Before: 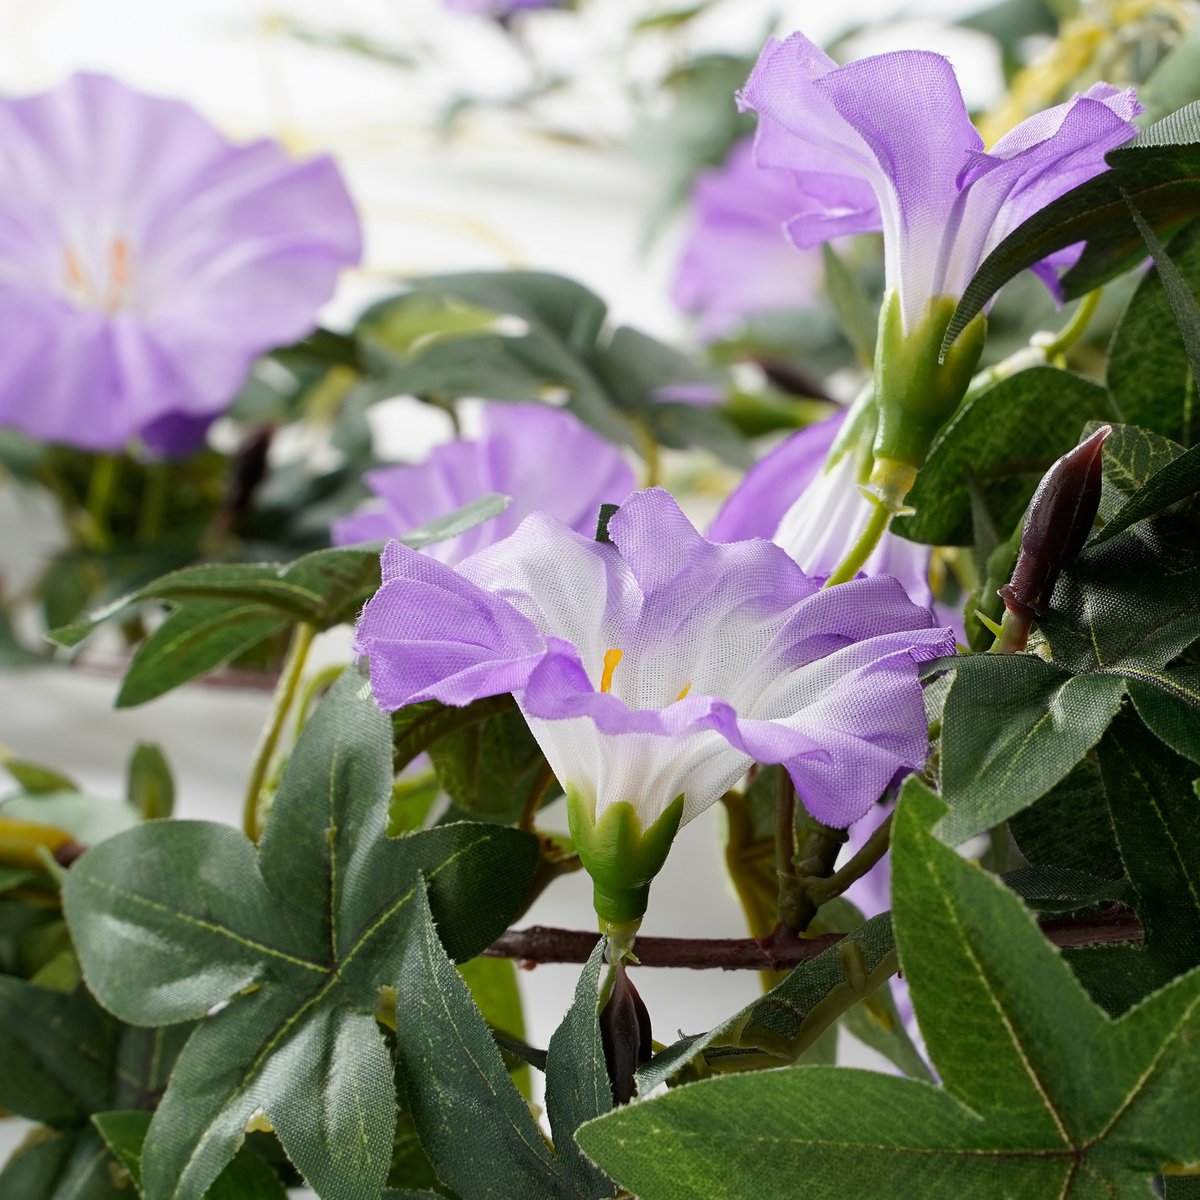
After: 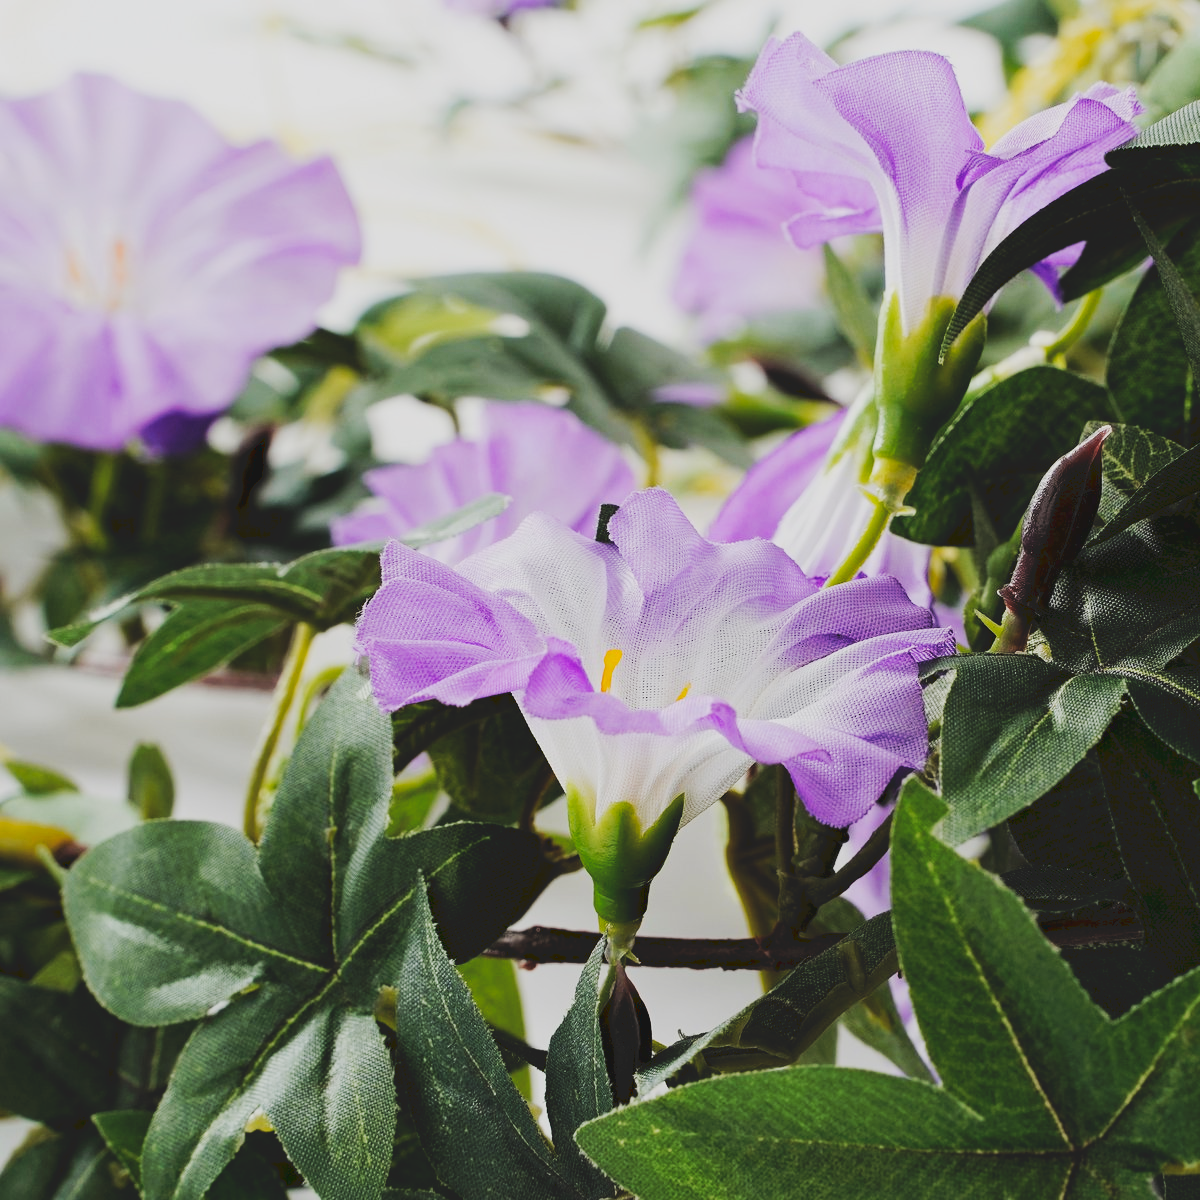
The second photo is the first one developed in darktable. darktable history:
tone curve: curves: ch0 [(0, 0) (0.003, 0.126) (0.011, 0.129) (0.025, 0.129) (0.044, 0.136) (0.069, 0.145) (0.1, 0.162) (0.136, 0.182) (0.177, 0.211) (0.224, 0.254) (0.277, 0.307) (0.335, 0.366) (0.399, 0.441) (0.468, 0.533) (0.543, 0.624) (0.623, 0.702) (0.709, 0.774) (0.801, 0.835) (0.898, 0.904) (1, 1)], preserve colors none
filmic rgb: black relative exposure -7.65 EV, hardness 4.02, contrast 1.1, highlights saturation mix -30%
haze removal: compatibility mode true, adaptive false
